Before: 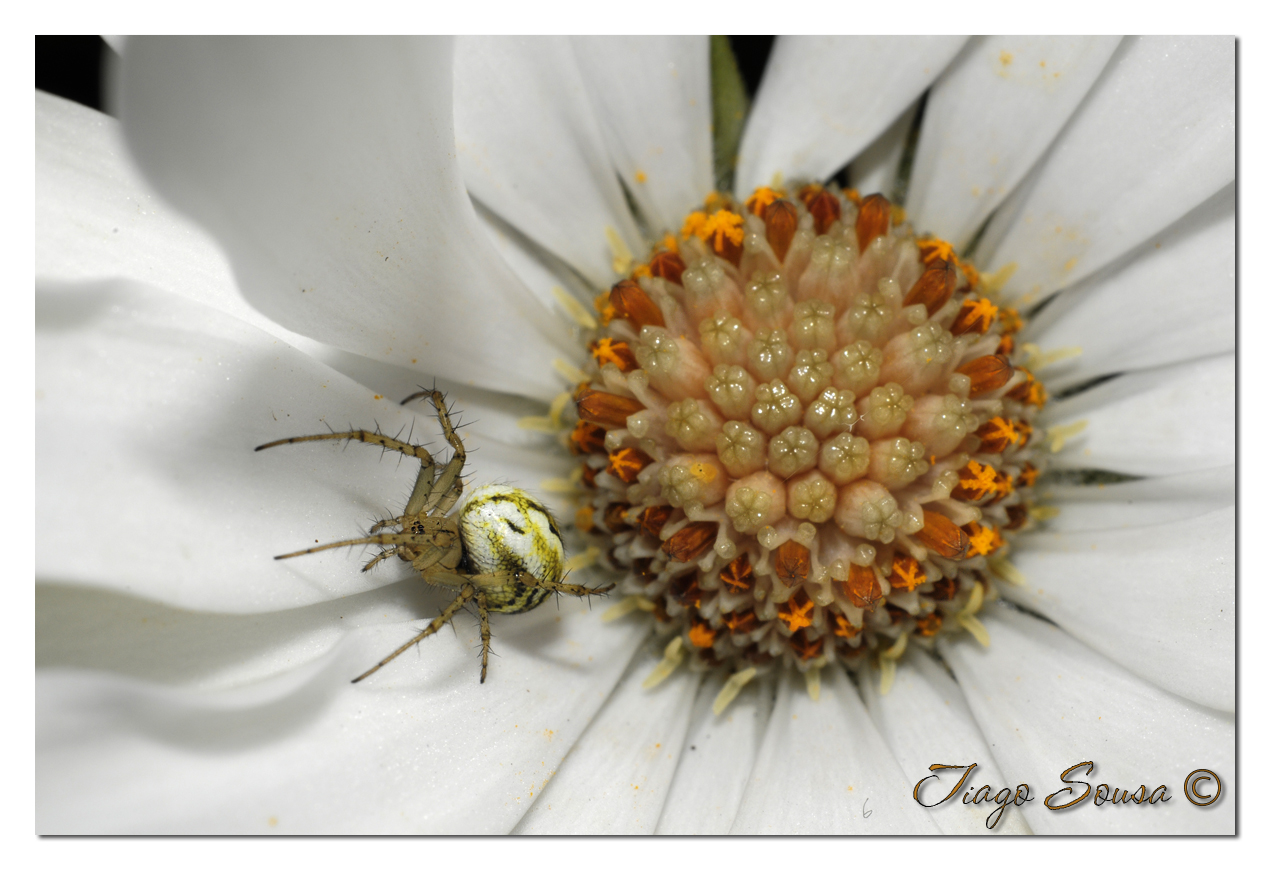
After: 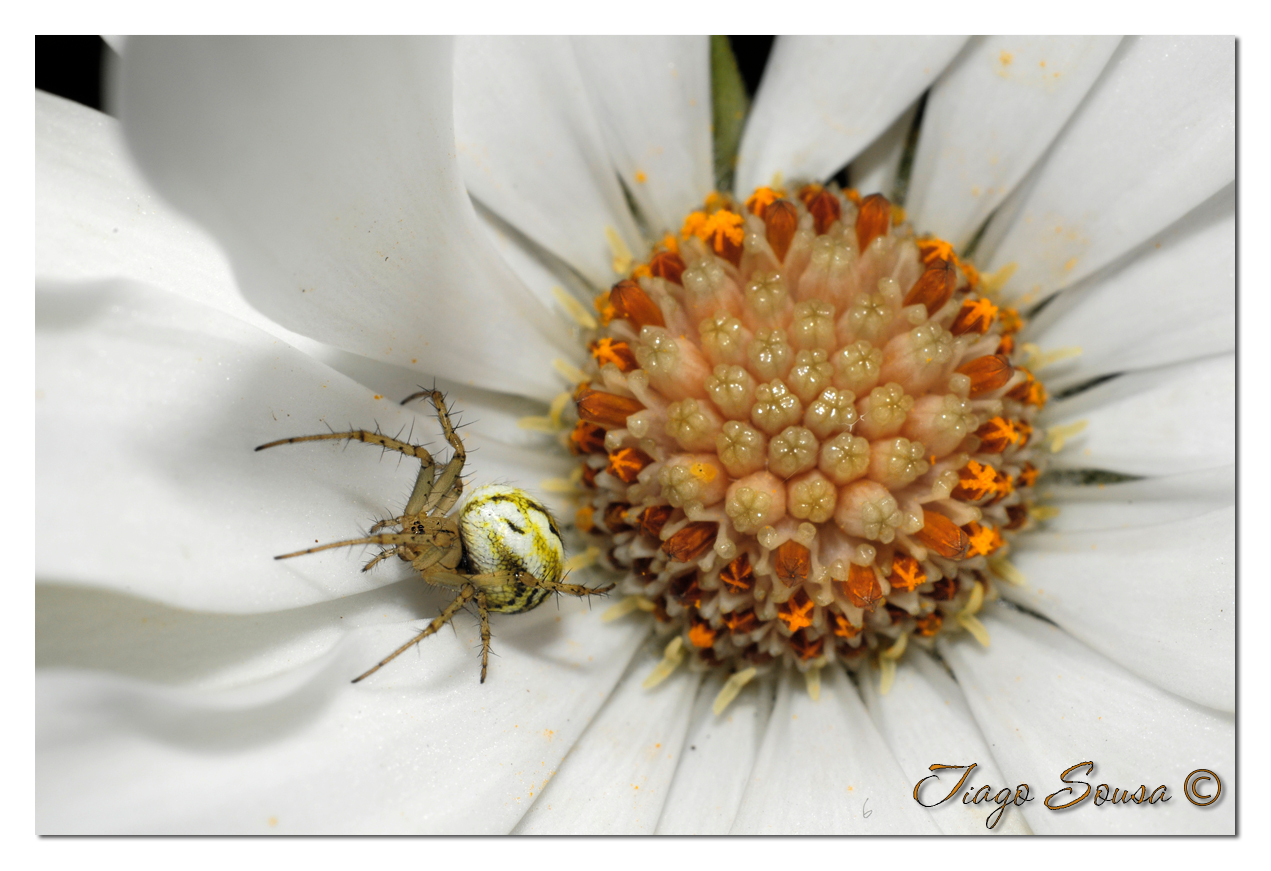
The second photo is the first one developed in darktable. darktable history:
color zones: curves: ch0 [(0.068, 0.464) (0.25, 0.5) (0.48, 0.508) (0.75, 0.536) (0.886, 0.476) (0.967, 0.456)]; ch1 [(0.066, 0.456) (0.25, 0.5) (0.616, 0.508) (0.746, 0.56) (0.934, 0.444)]
contrast brightness saturation: contrast 0.051, brightness 0.062, saturation 0.011
